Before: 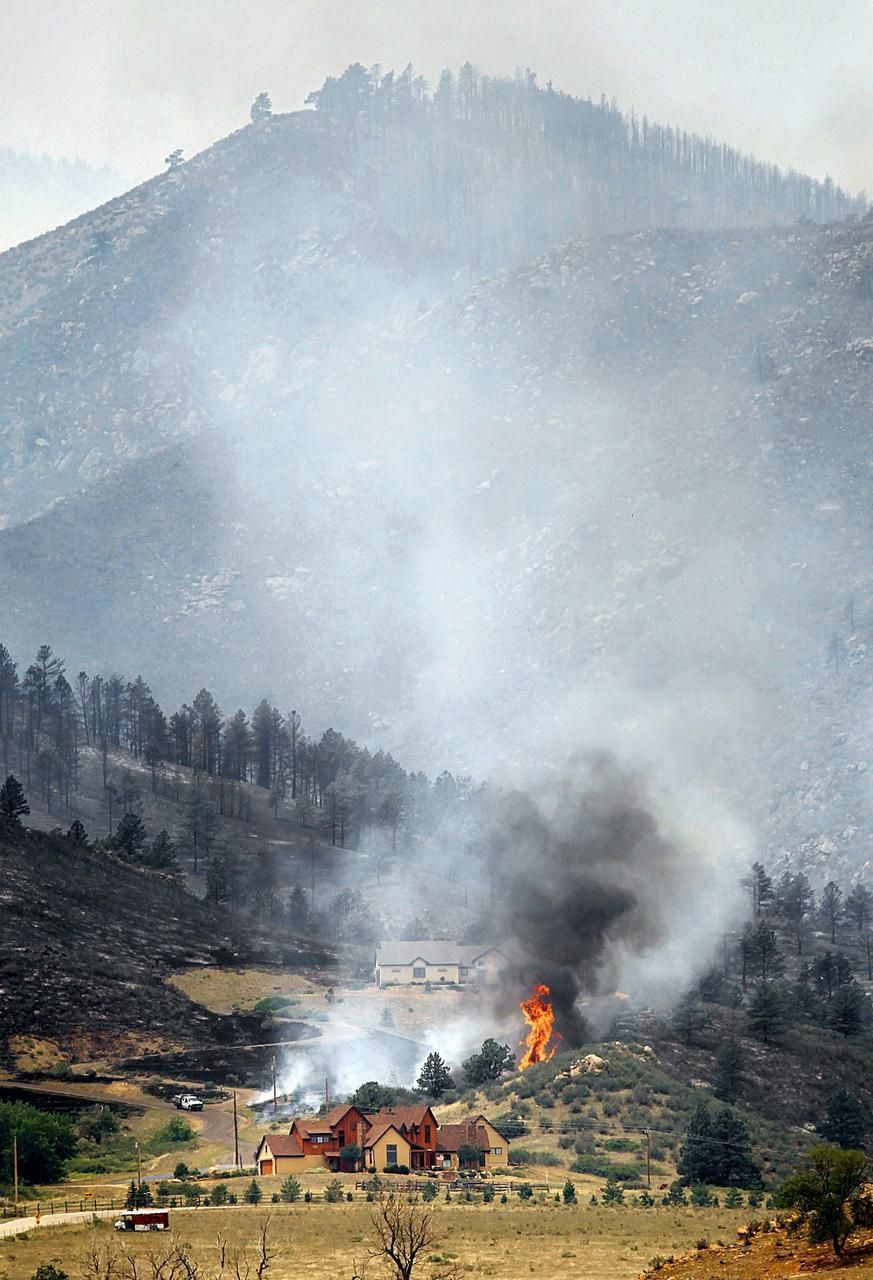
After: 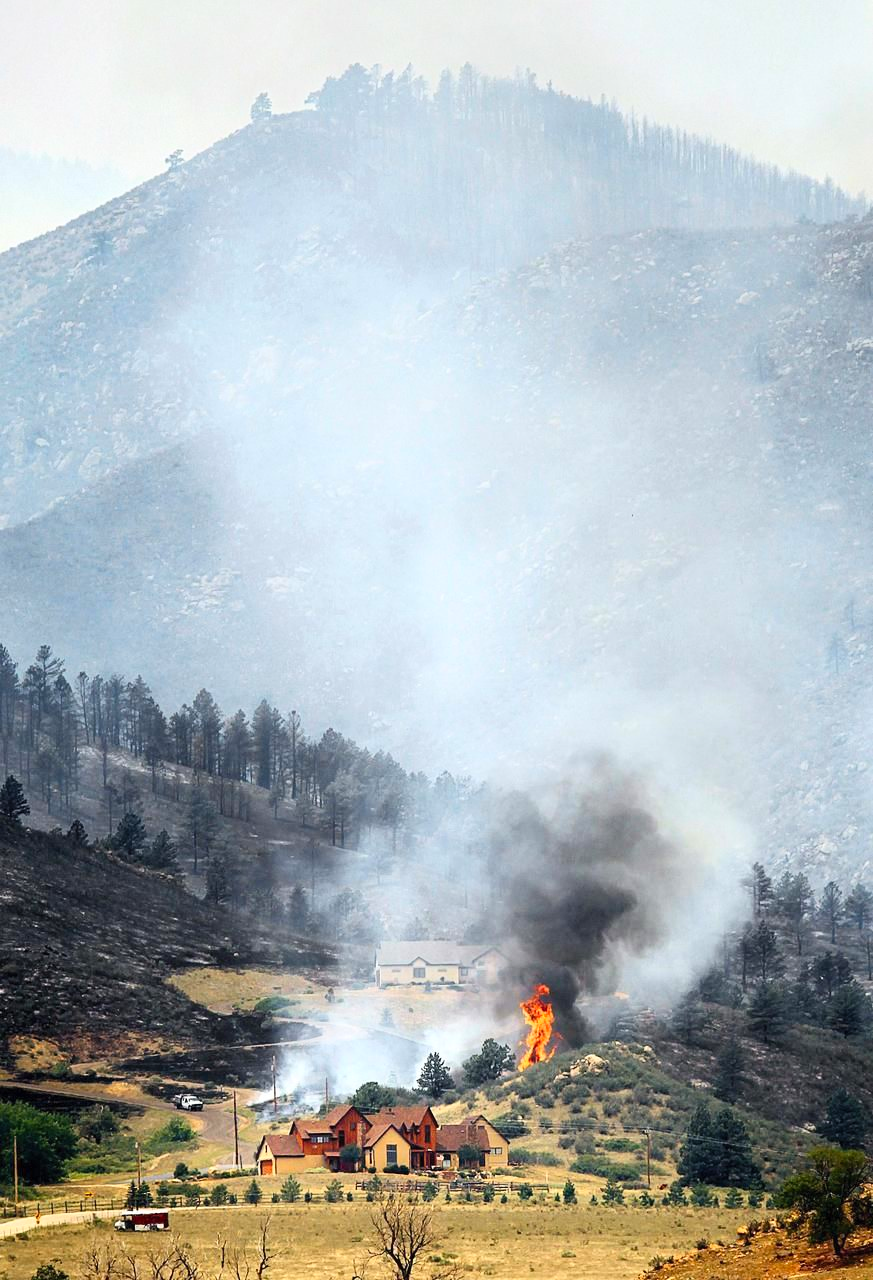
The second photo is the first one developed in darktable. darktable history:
contrast brightness saturation: contrast 0.2, brightness 0.16, saturation 0.22
white balance: emerald 1
